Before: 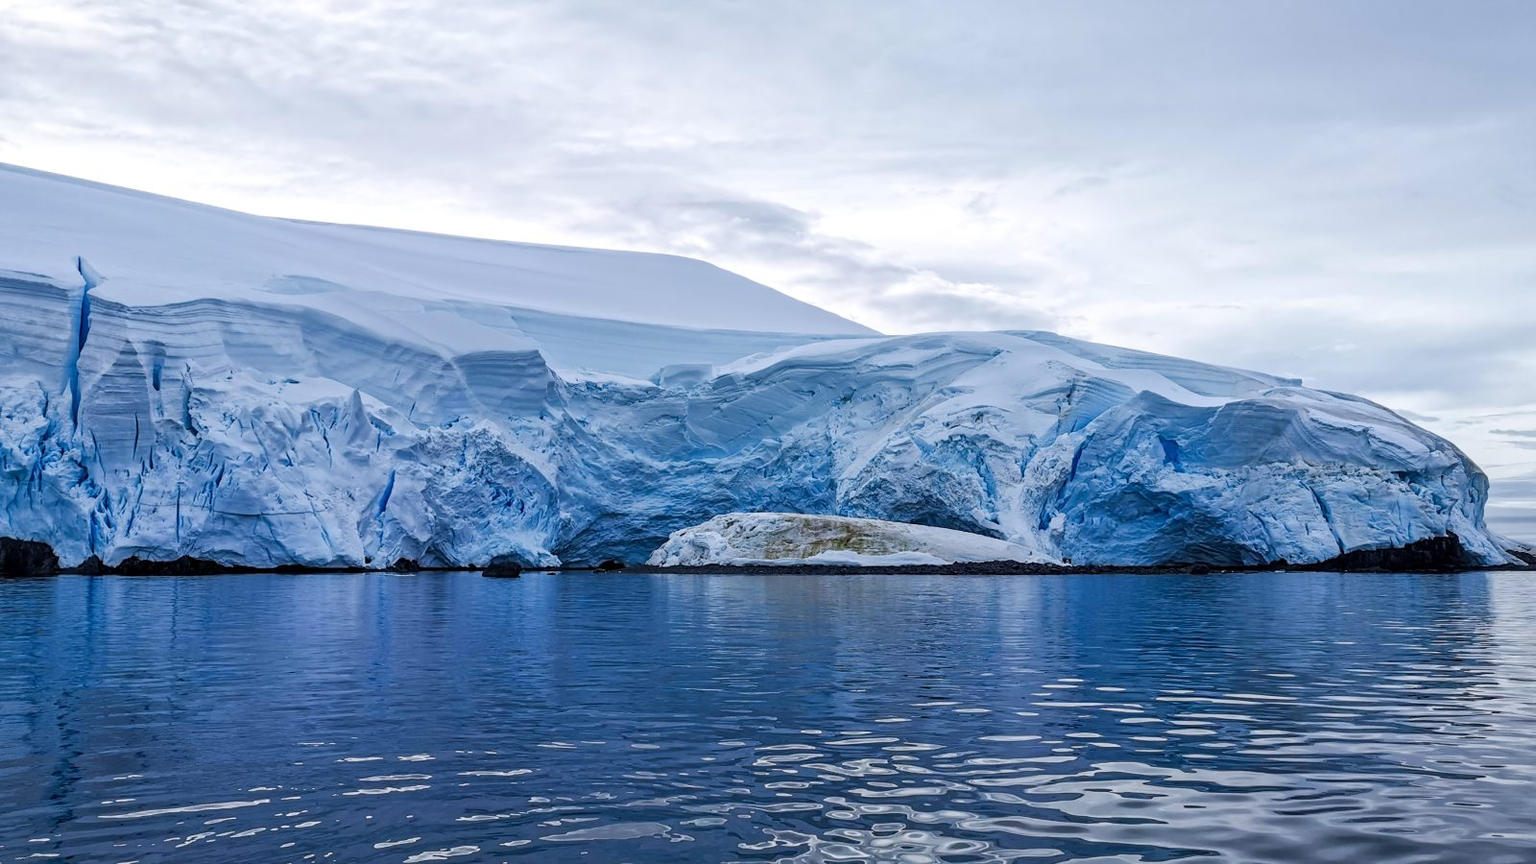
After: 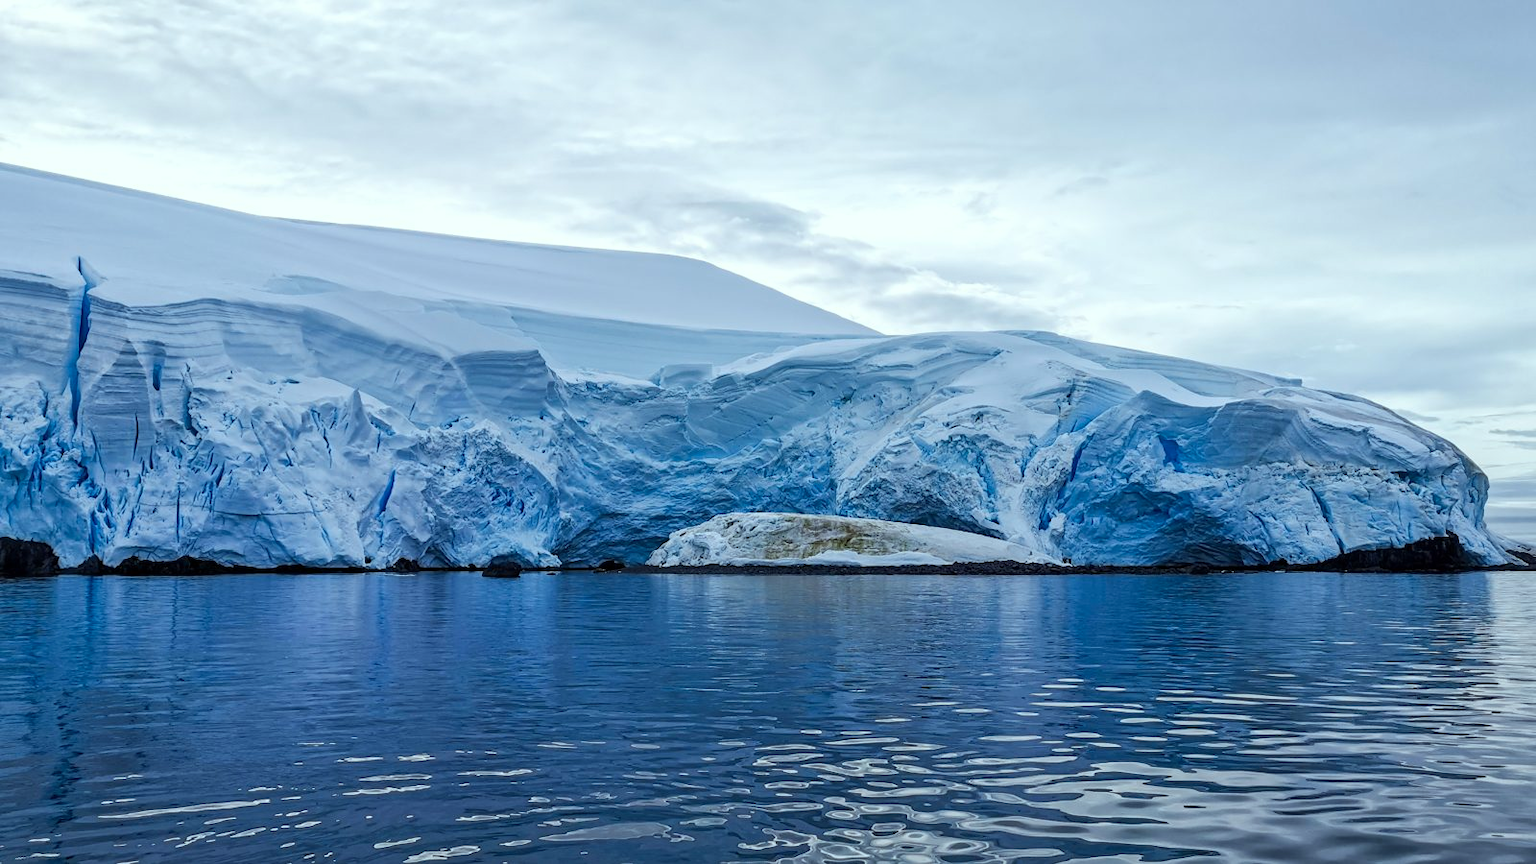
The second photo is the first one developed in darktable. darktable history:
color correction: highlights a* -6.65, highlights b* 0.49
